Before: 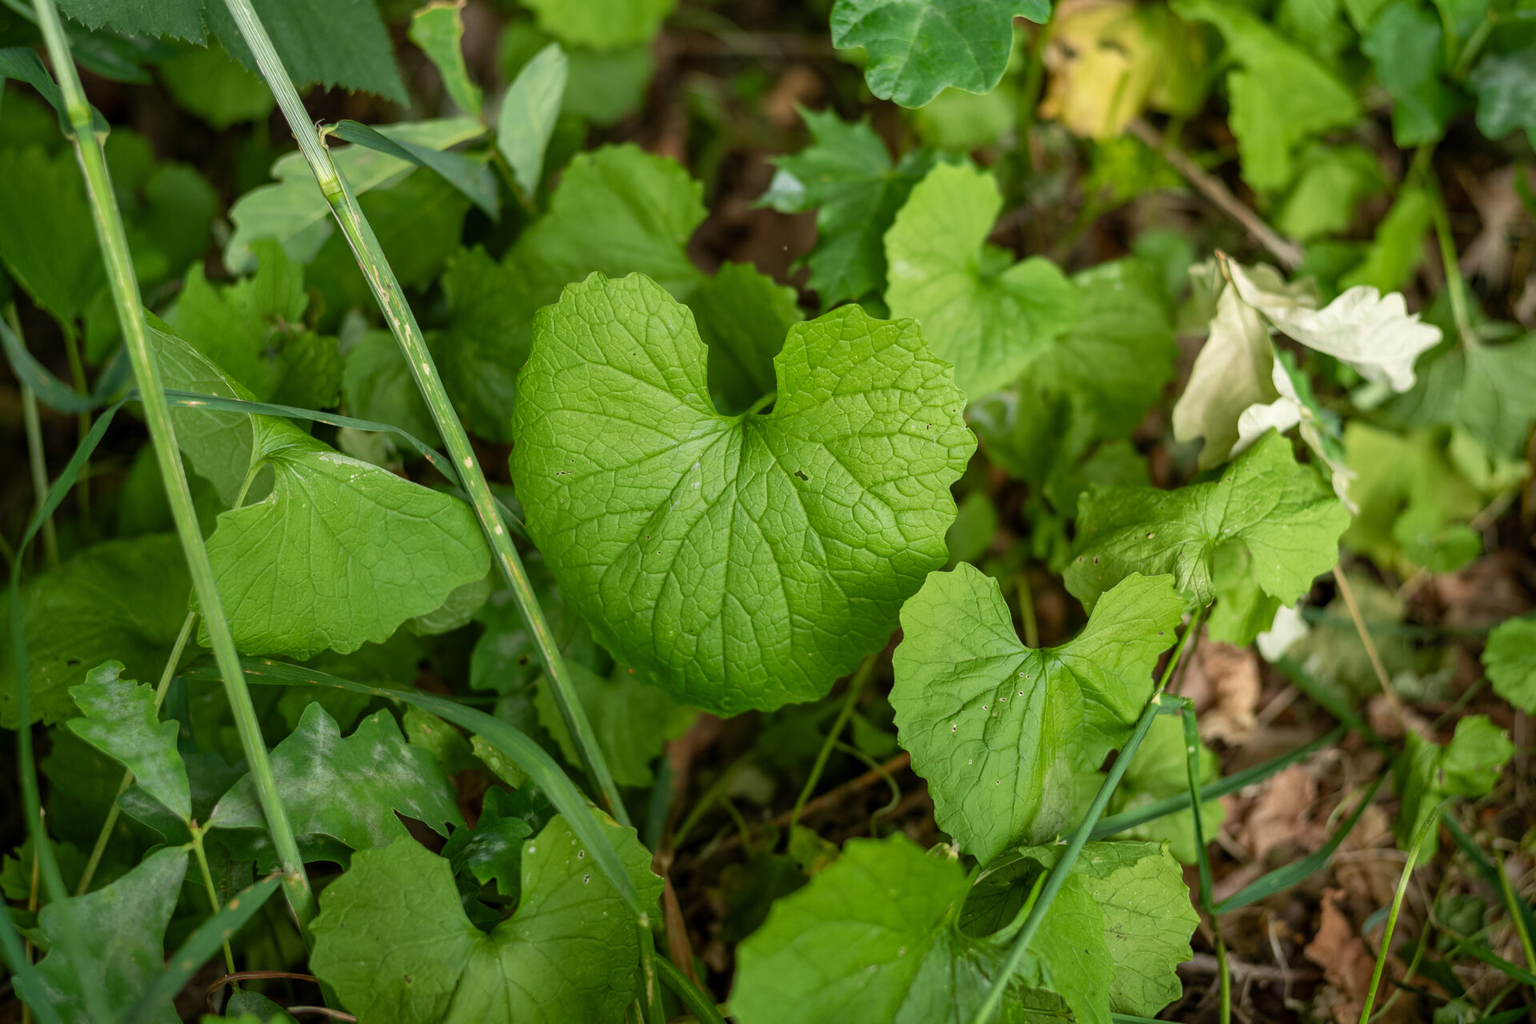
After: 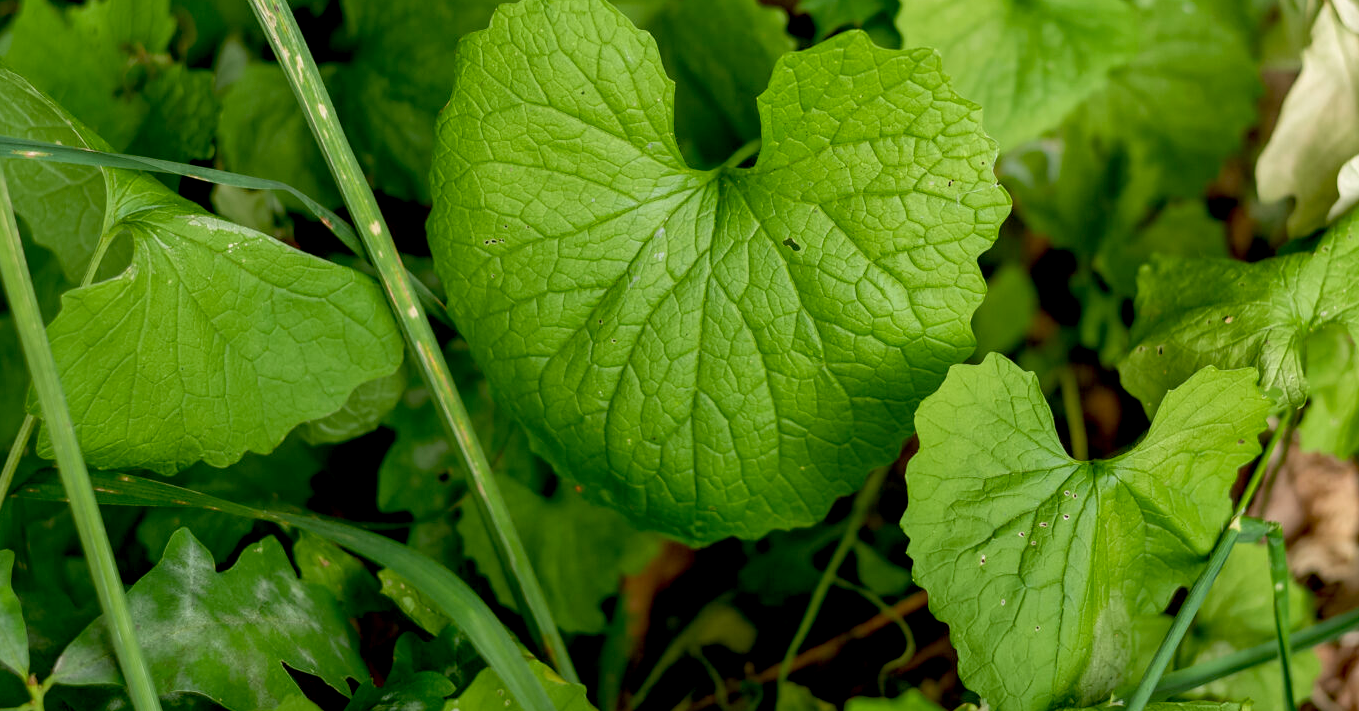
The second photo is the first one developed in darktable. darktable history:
crop: left 10.941%, top 27.365%, right 18.26%, bottom 17.078%
exposure: black level correction 0.017, exposure -0.006 EV, compensate highlight preservation false
